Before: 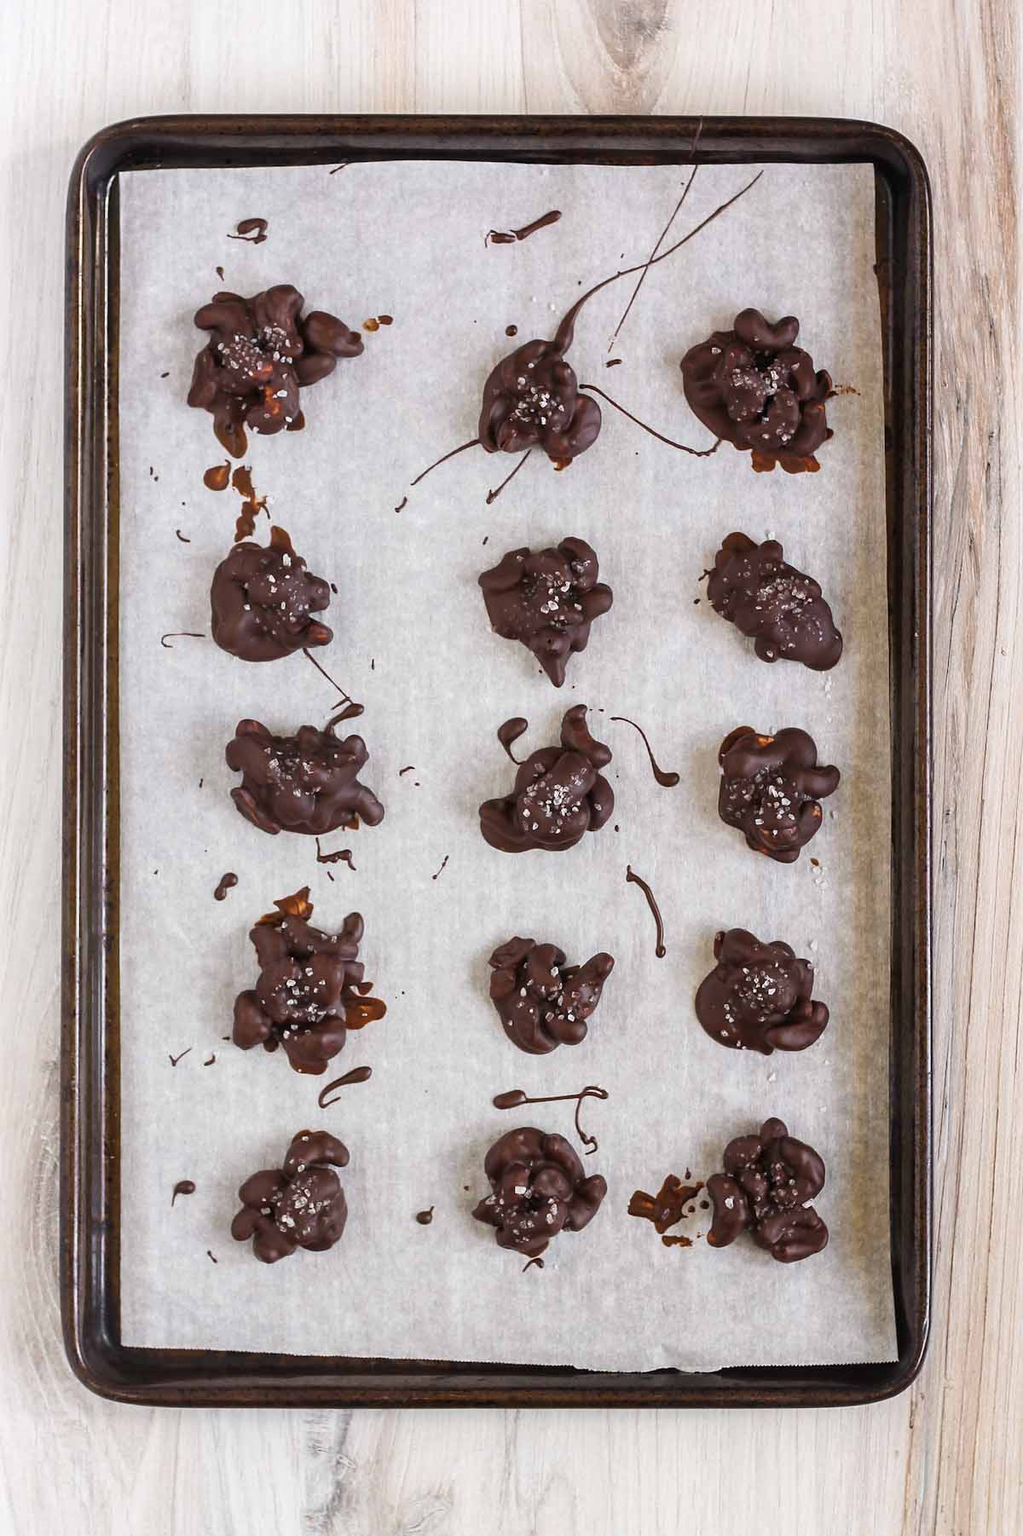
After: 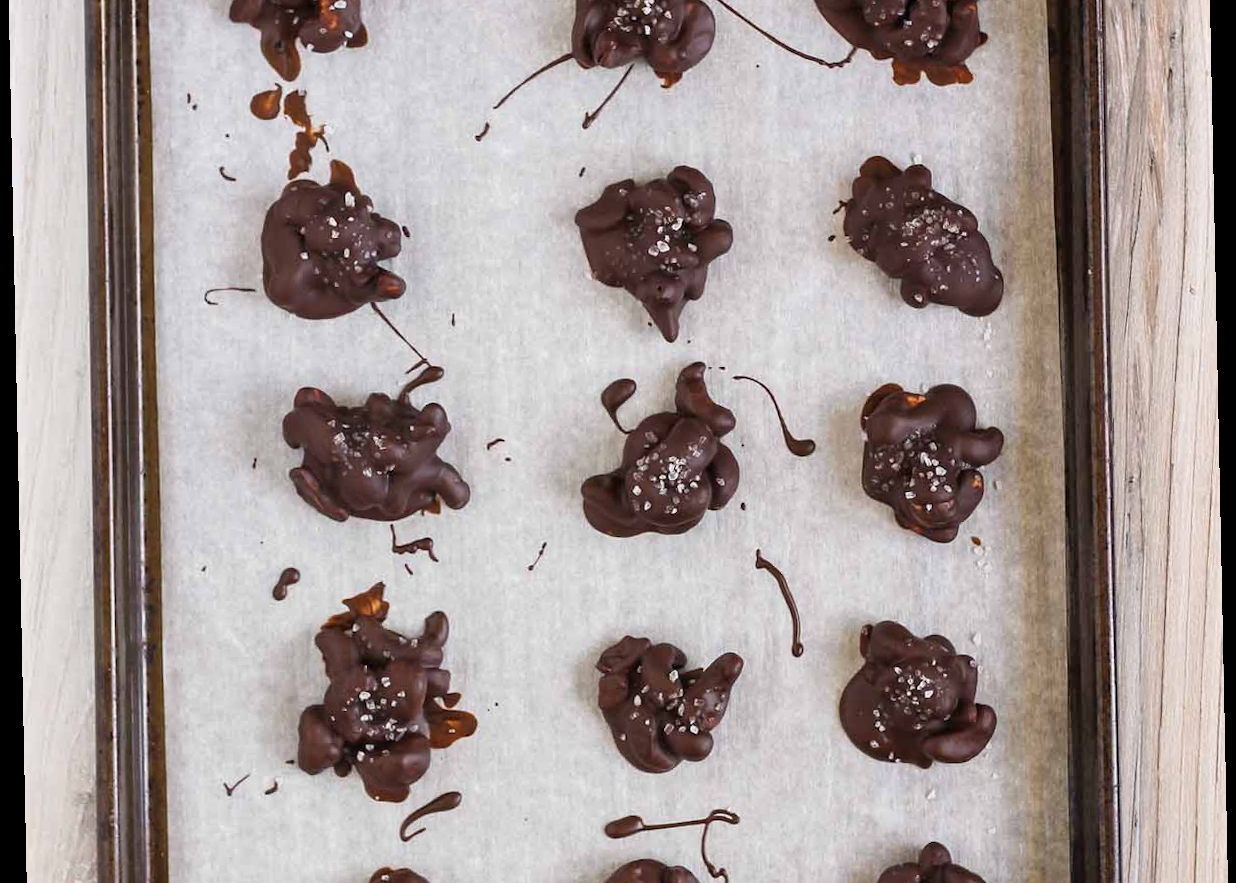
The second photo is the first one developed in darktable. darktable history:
rotate and perspective: rotation -1.17°, automatic cropping off
crop and rotate: top 26.056%, bottom 25.543%
